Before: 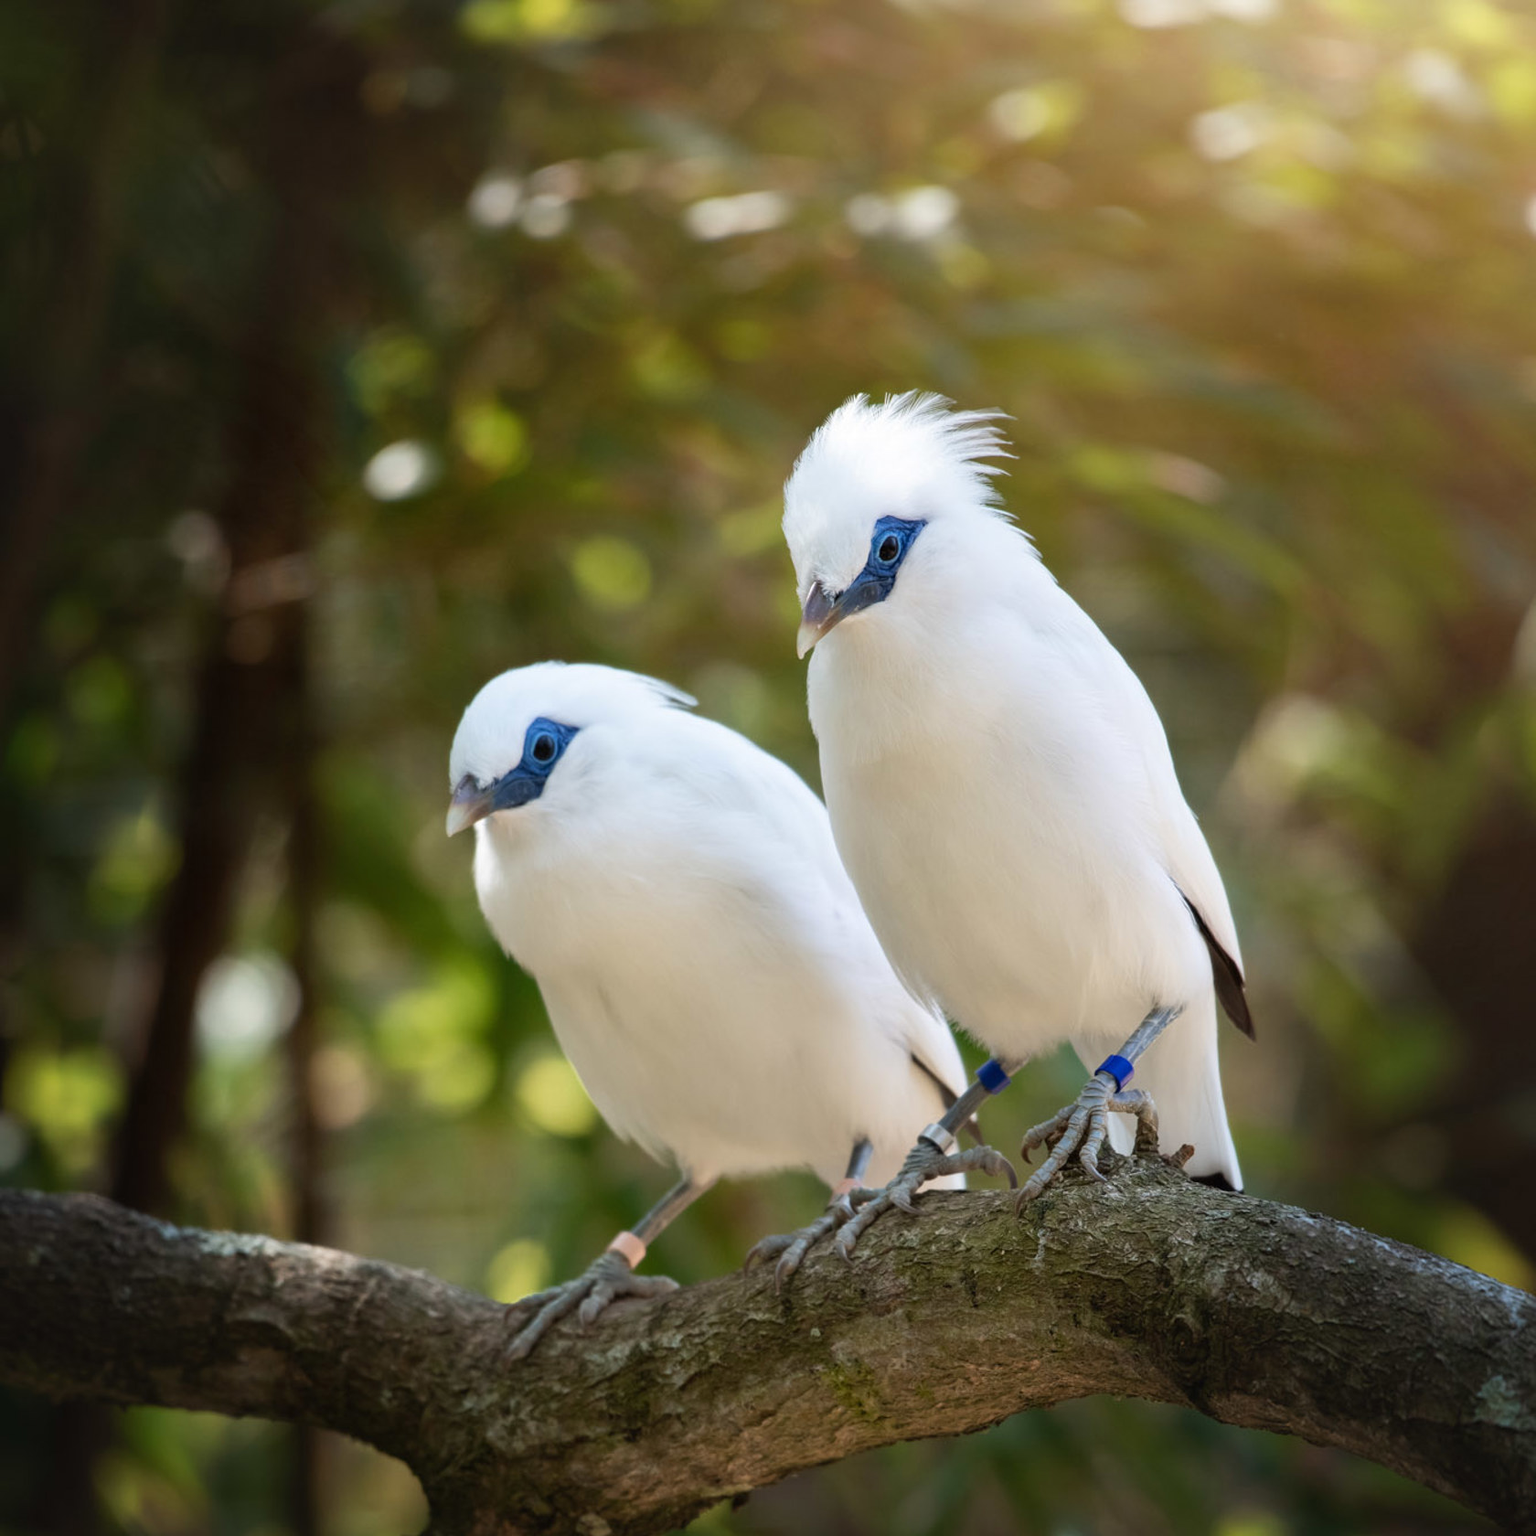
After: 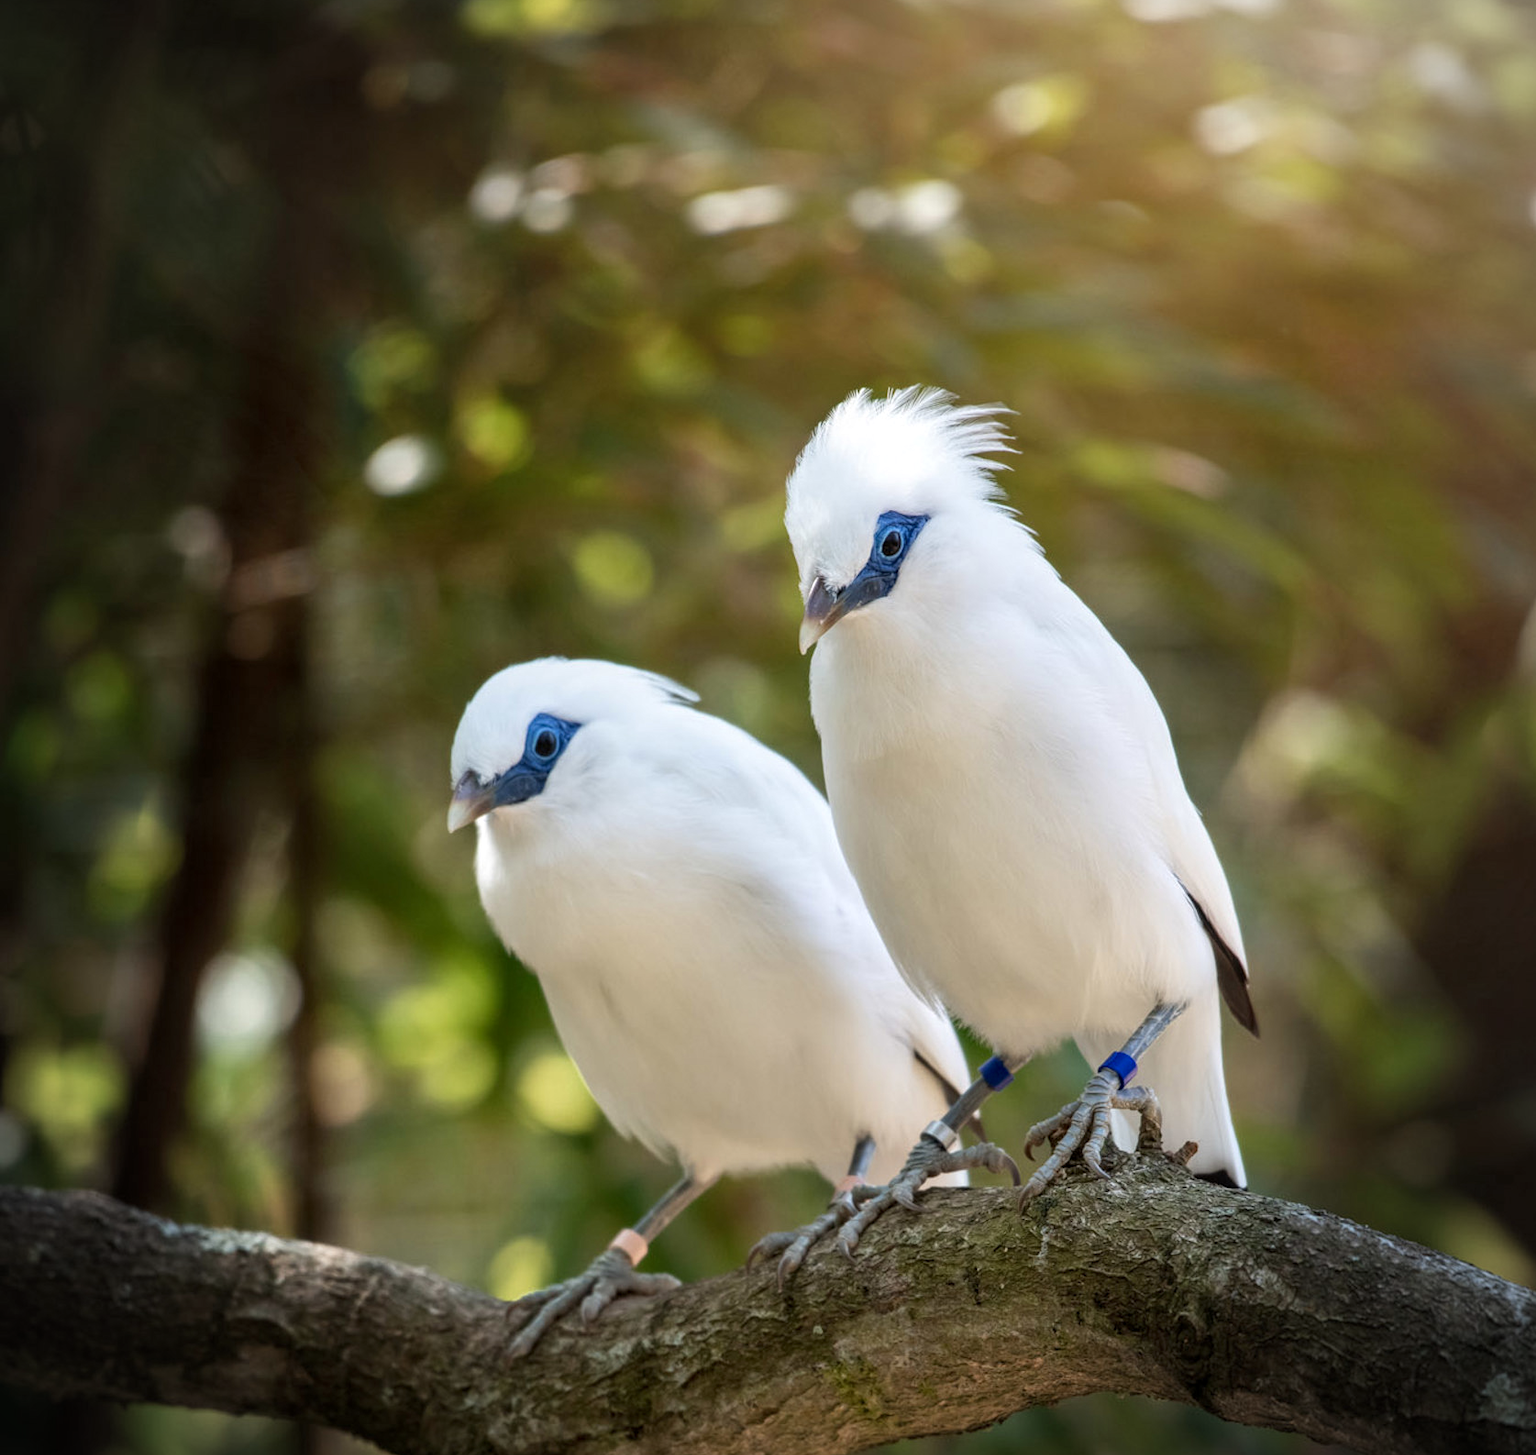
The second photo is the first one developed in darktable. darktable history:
local contrast: on, module defaults
tone equalizer: on, module defaults
crop: top 0.448%, right 0.264%, bottom 5.045%
vignetting: fall-off start 91.19%
